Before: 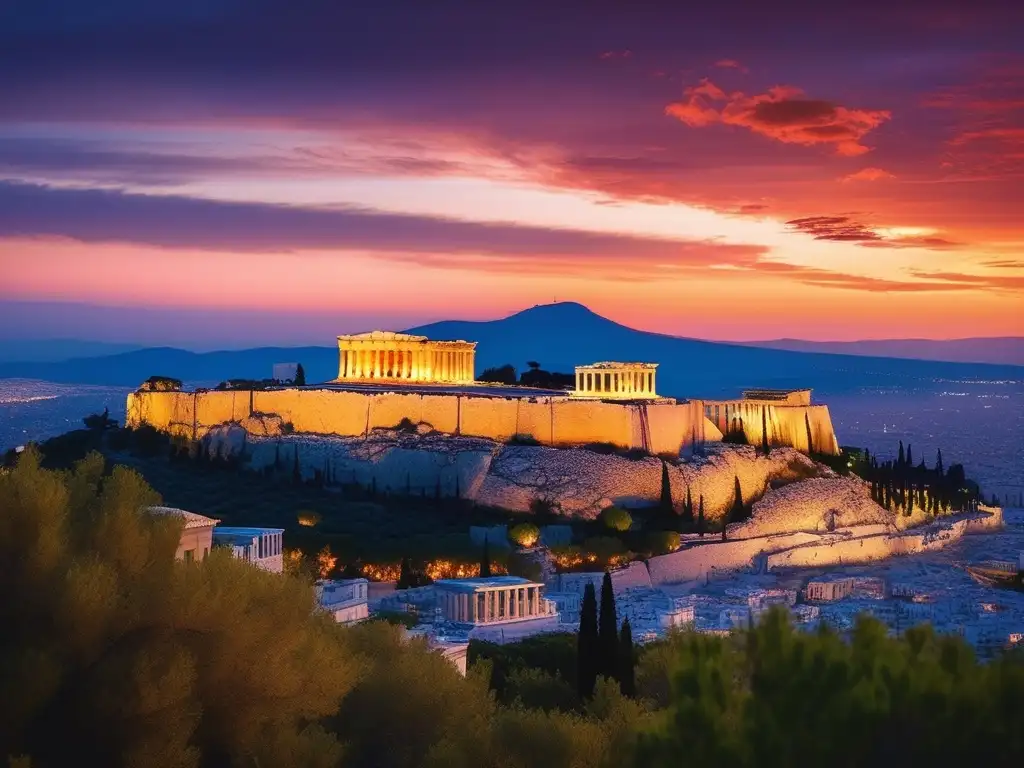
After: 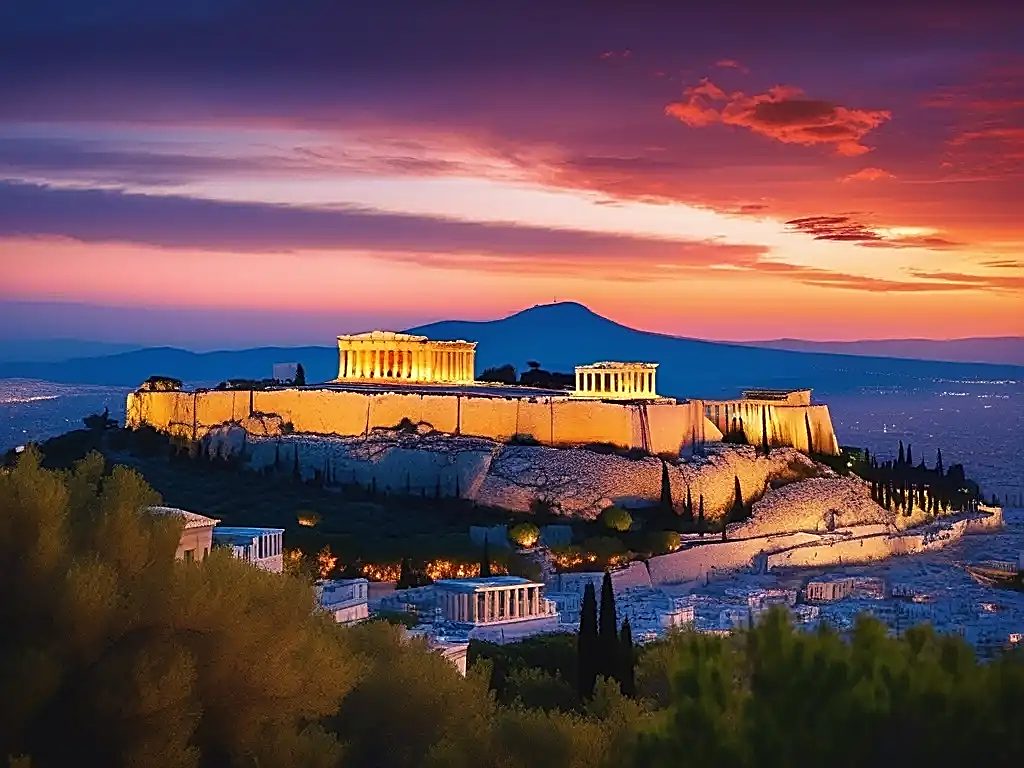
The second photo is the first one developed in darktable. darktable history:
sharpen: amount 1.005
